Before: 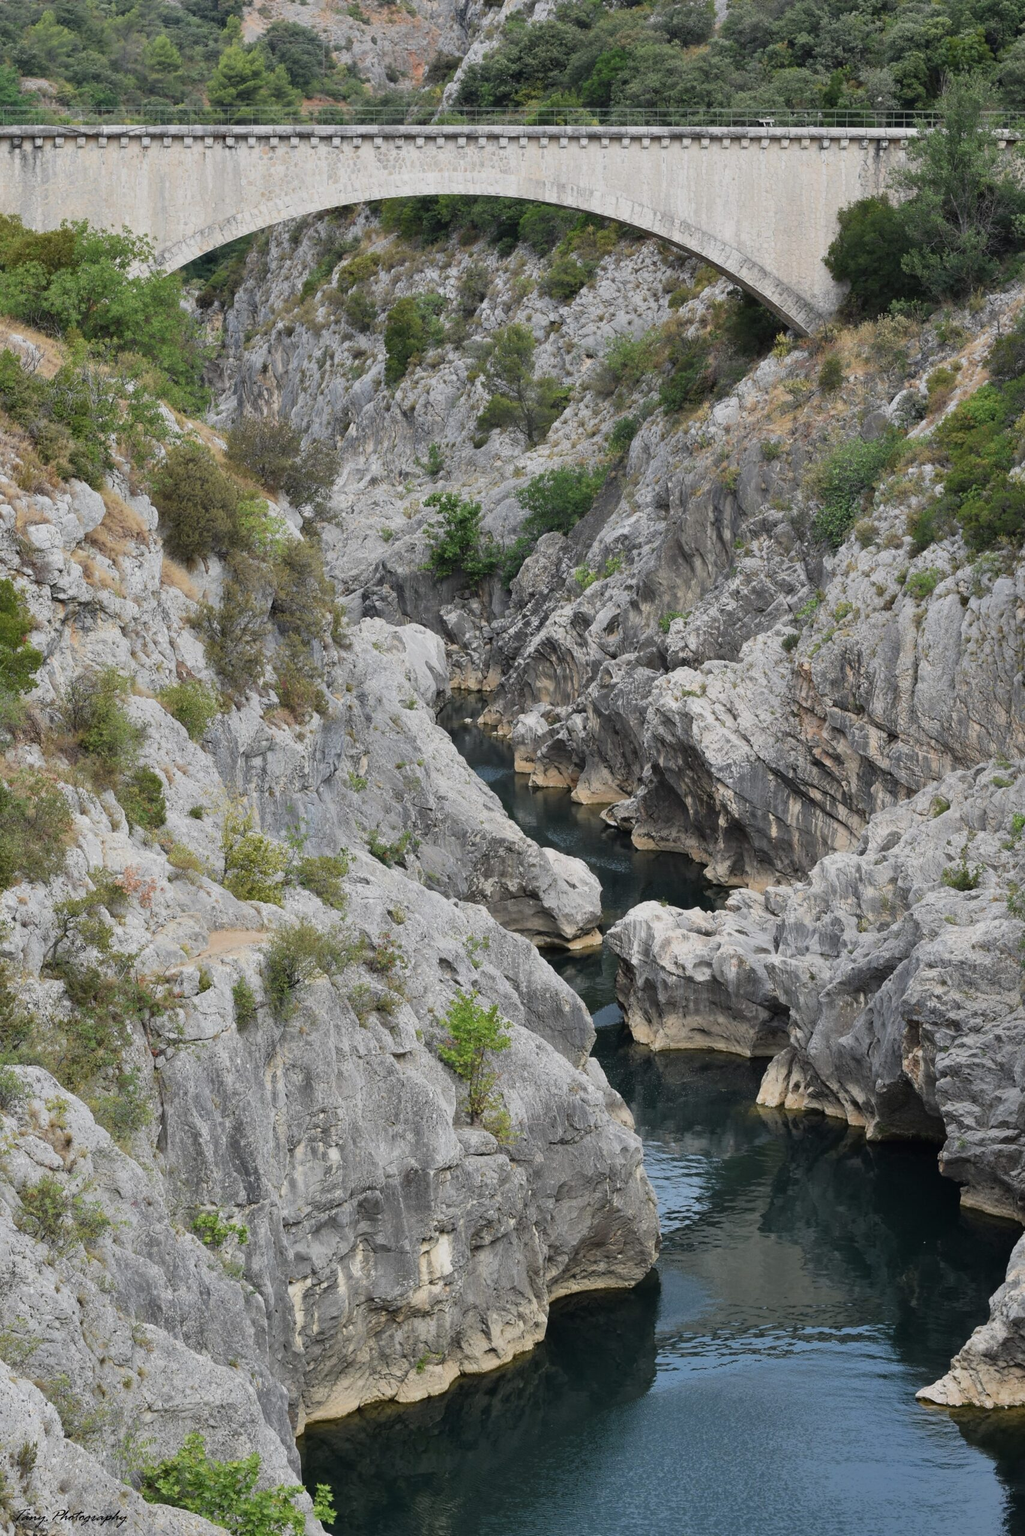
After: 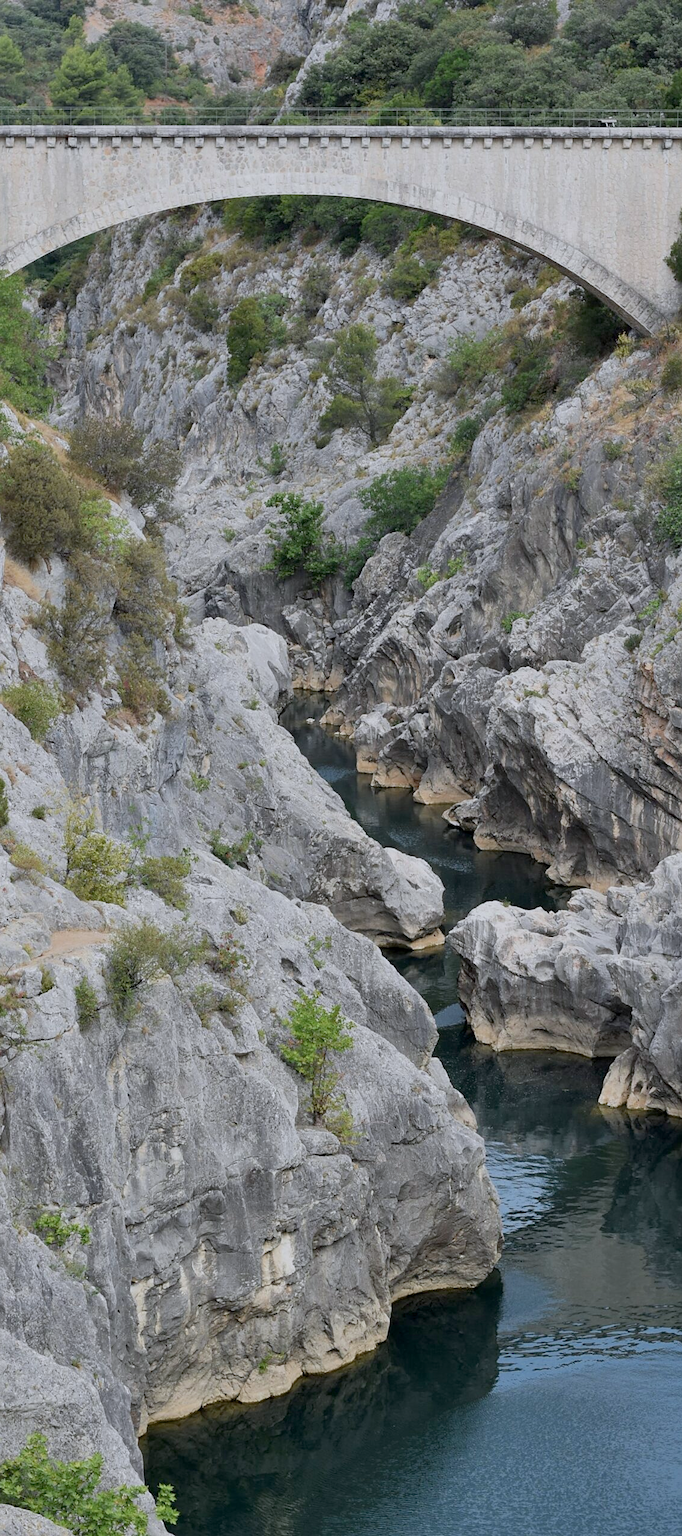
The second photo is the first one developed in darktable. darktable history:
crop: left 15.411%, right 17.908%
sharpen: amount 0.215
color correction: highlights a* -0.085, highlights b* -5.32, shadows a* -0.123, shadows b* -0.075
exposure: exposure 0.078 EV, compensate highlight preservation false
color balance rgb: global offset › luminance -0.473%, perceptual saturation grading › global saturation -2.533%, contrast -9.778%
